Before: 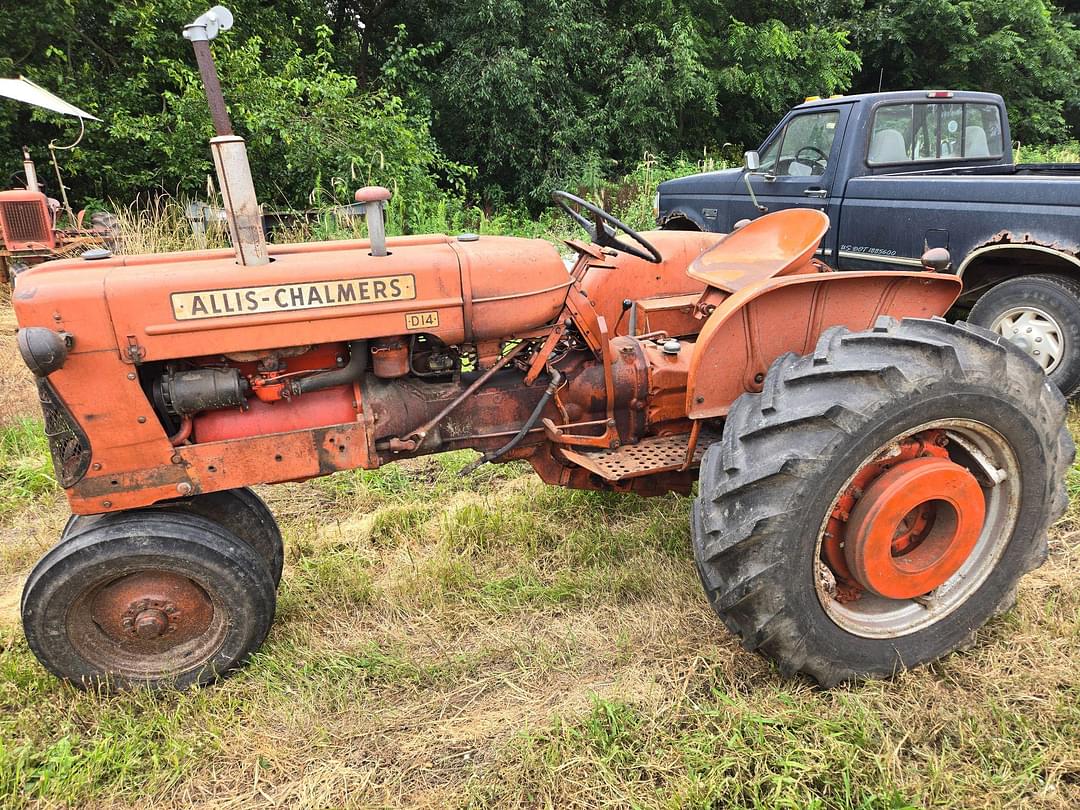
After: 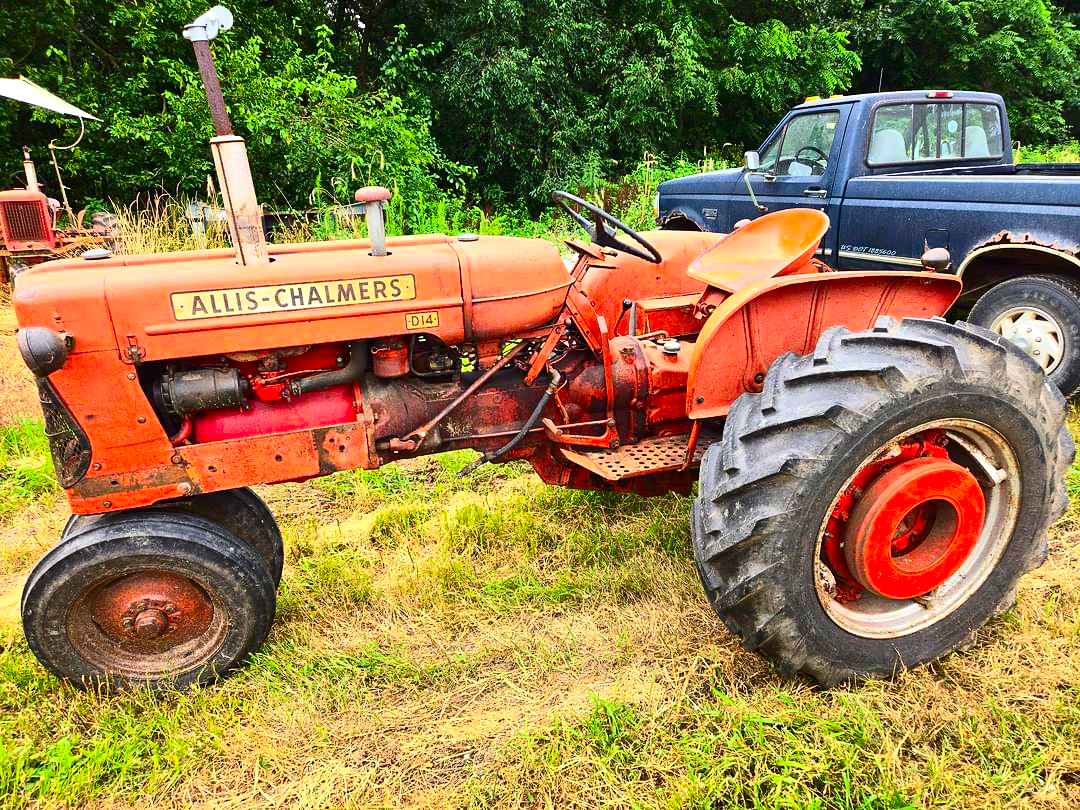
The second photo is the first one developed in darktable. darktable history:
color balance rgb: linear chroma grading › shadows -3%, linear chroma grading › highlights -4%
contrast brightness saturation: contrast 0.26, brightness 0.02, saturation 0.87
exposure: exposure 0.127 EV, compensate highlight preservation false
